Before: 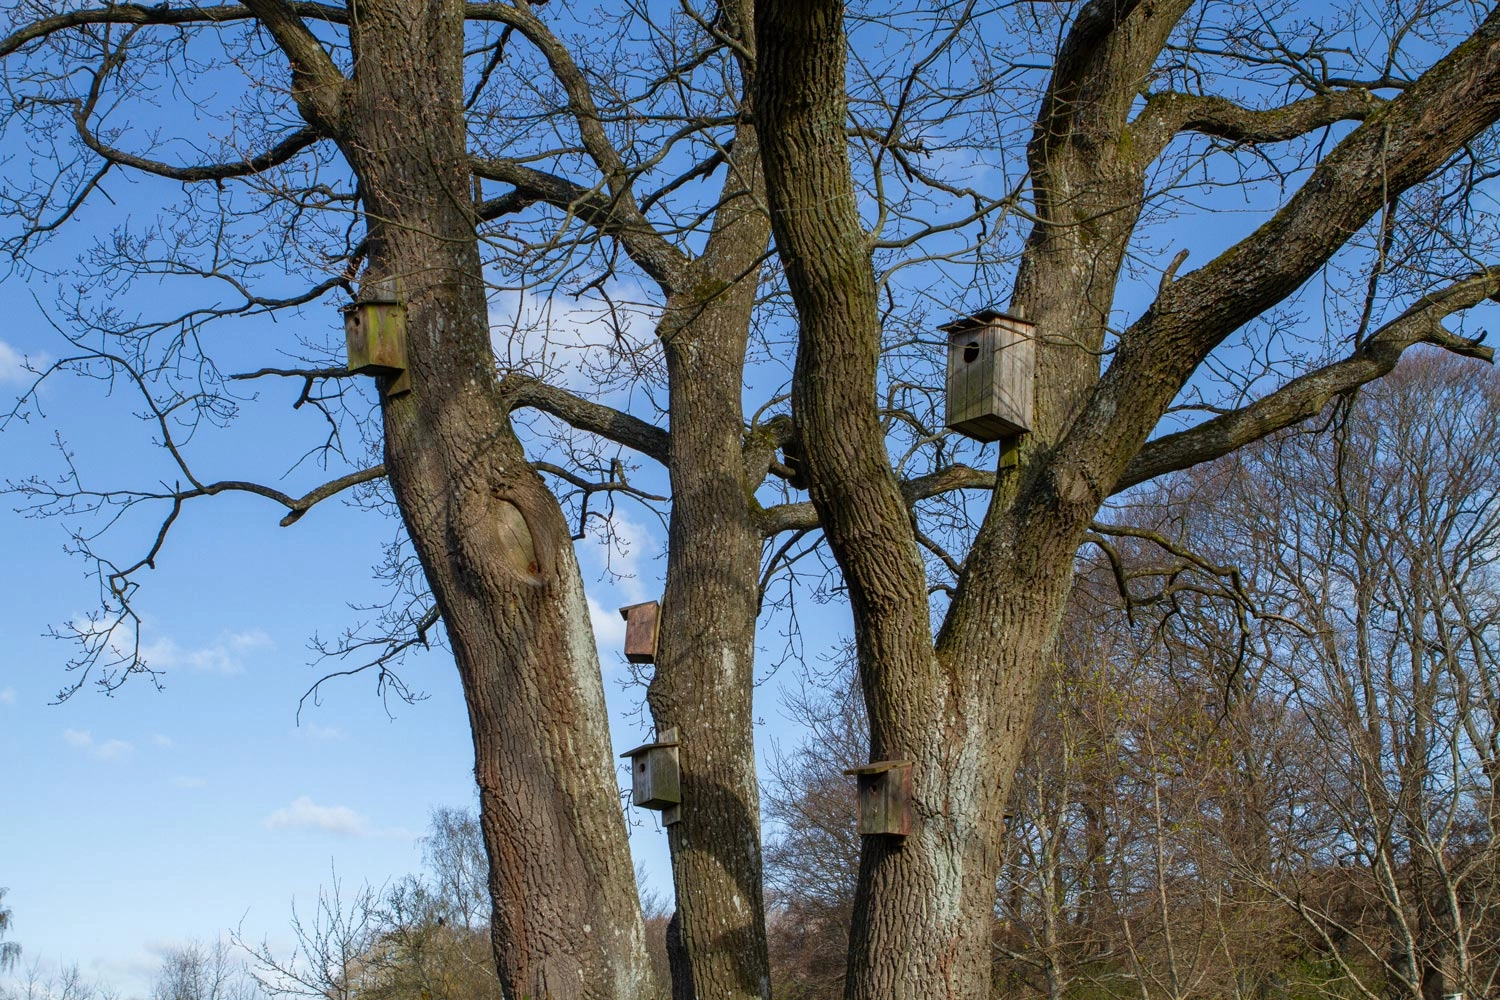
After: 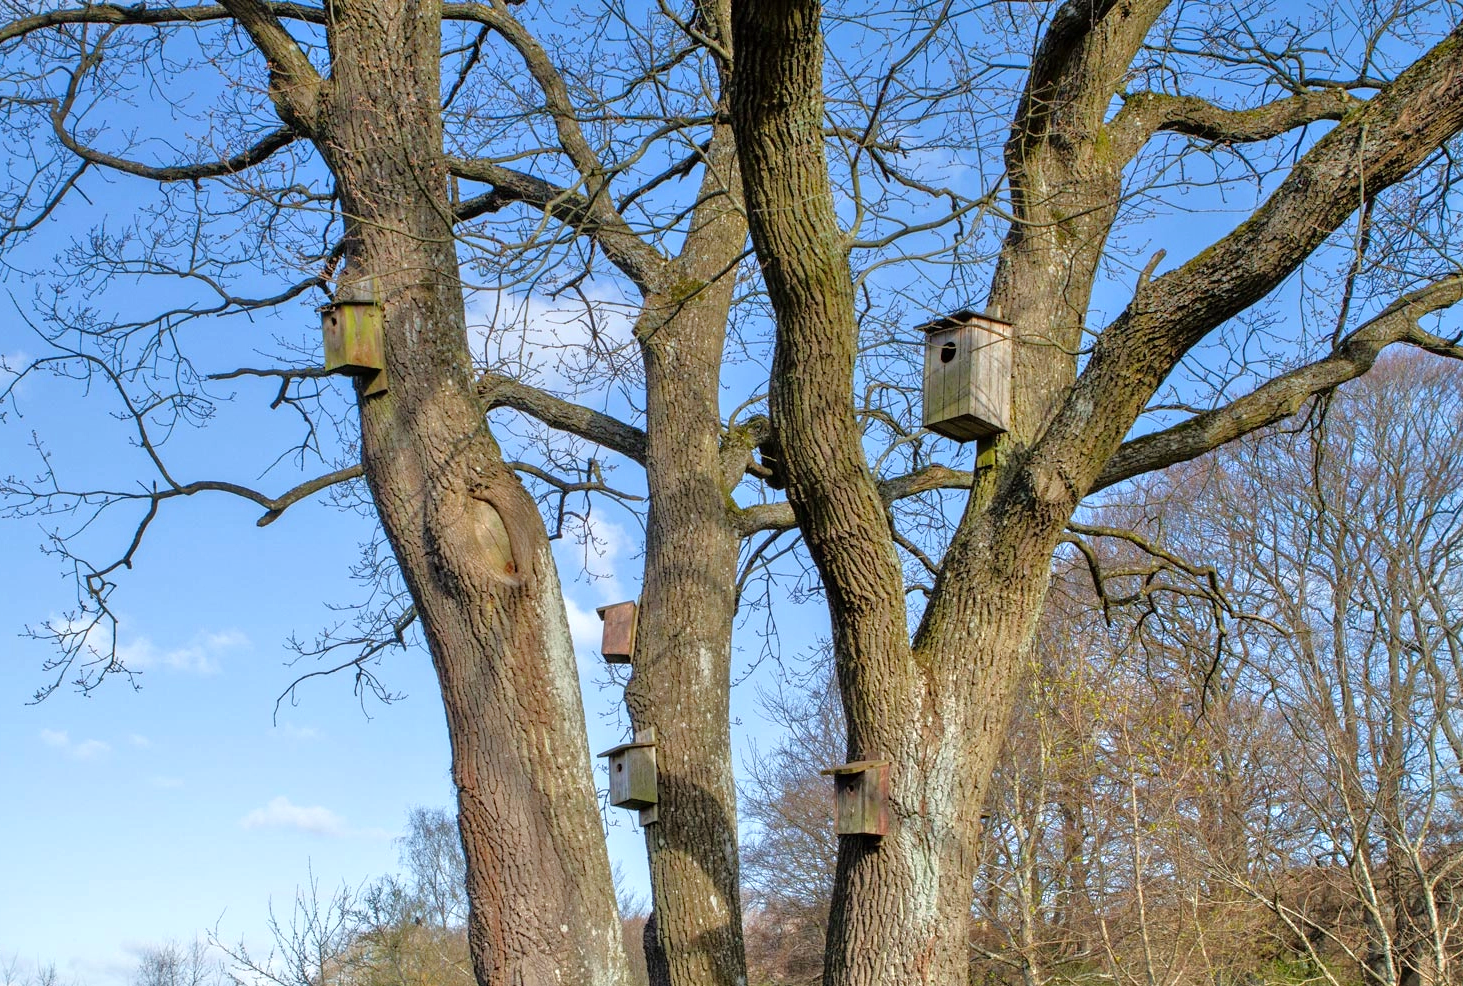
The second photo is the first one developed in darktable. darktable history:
crop and rotate: left 1.664%, right 0.742%, bottom 1.365%
exposure: exposure 0.203 EV, compensate exposure bias true, compensate highlight preservation false
tone equalizer: -7 EV 0.162 EV, -6 EV 0.584 EV, -5 EV 1.13 EV, -4 EV 1.36 EV, -3 EV 1.12 EV, -2 EV 0.6 EV, -1 EV 0.152 EV, mask exposure compensation -0.497 EV
